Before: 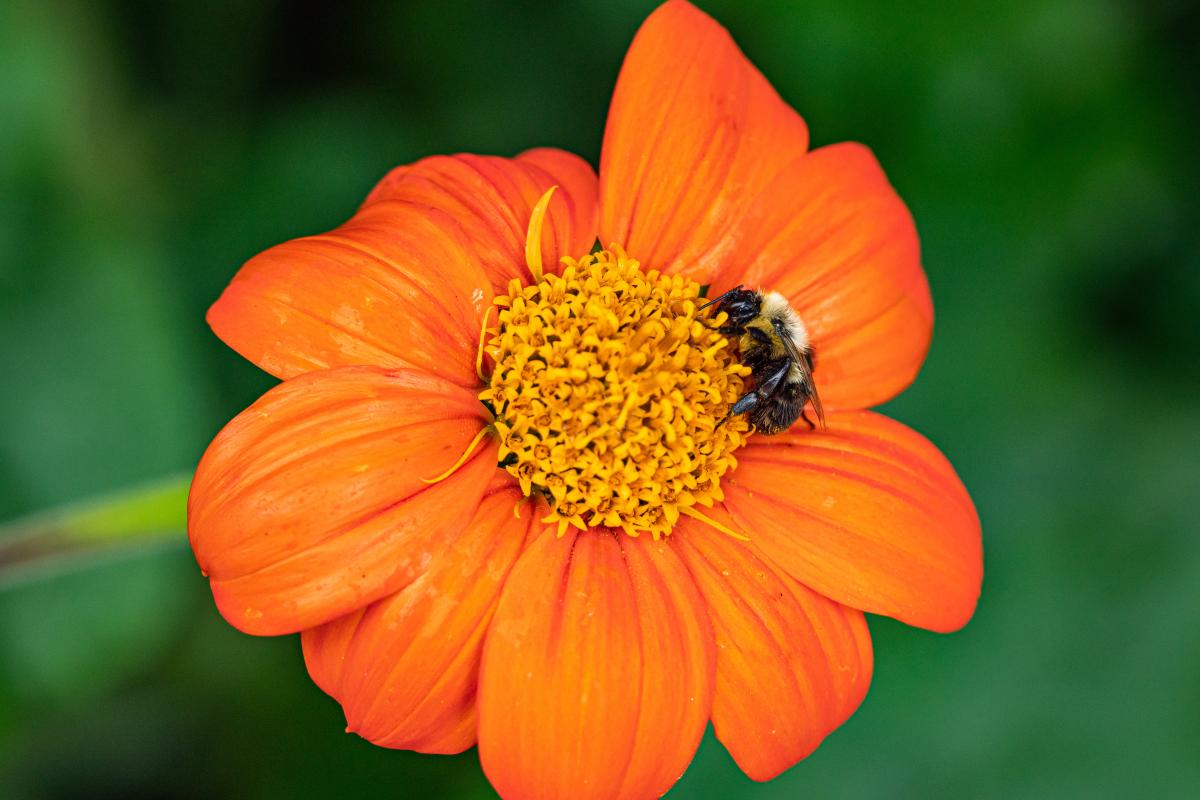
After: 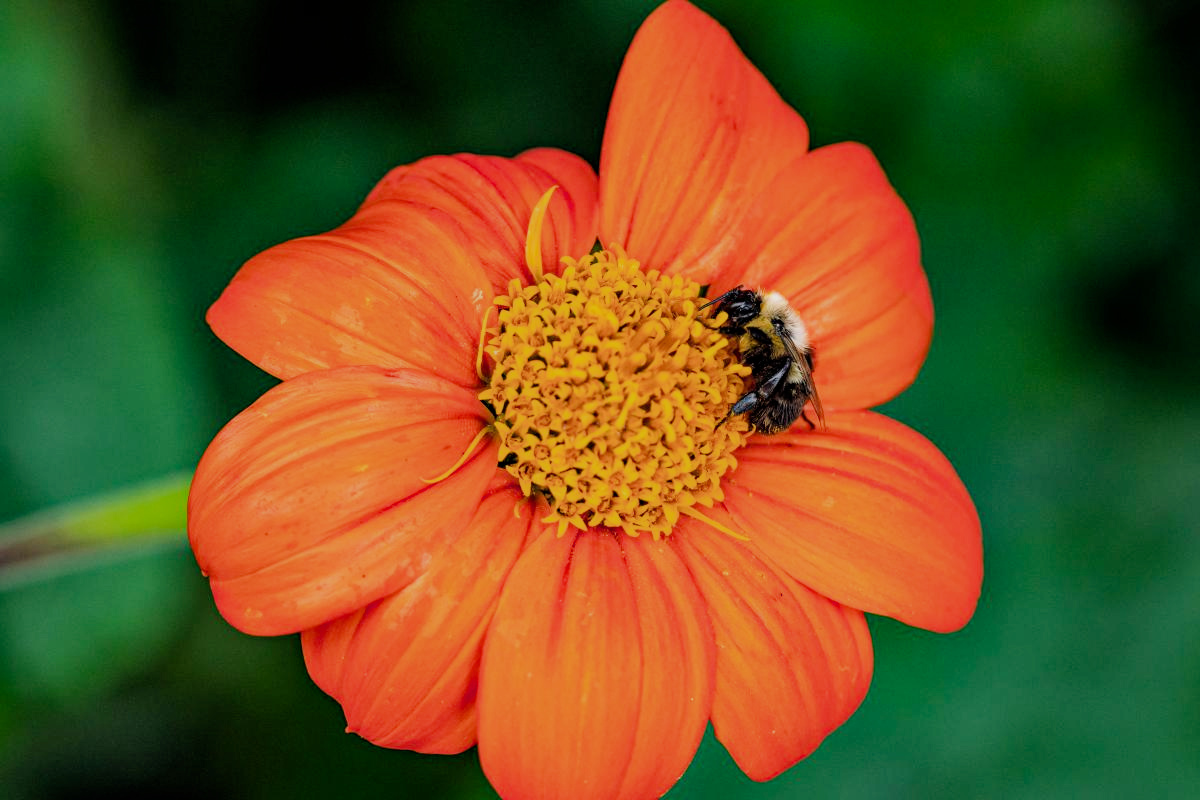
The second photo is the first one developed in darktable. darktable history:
filmic rgb: black relative exposure -6.98 EV, white relative exposure 5.63 EV, hardness 2.86
haze removal: strength 0.29, distance 0.25, compatibility mode true, adaptive false
